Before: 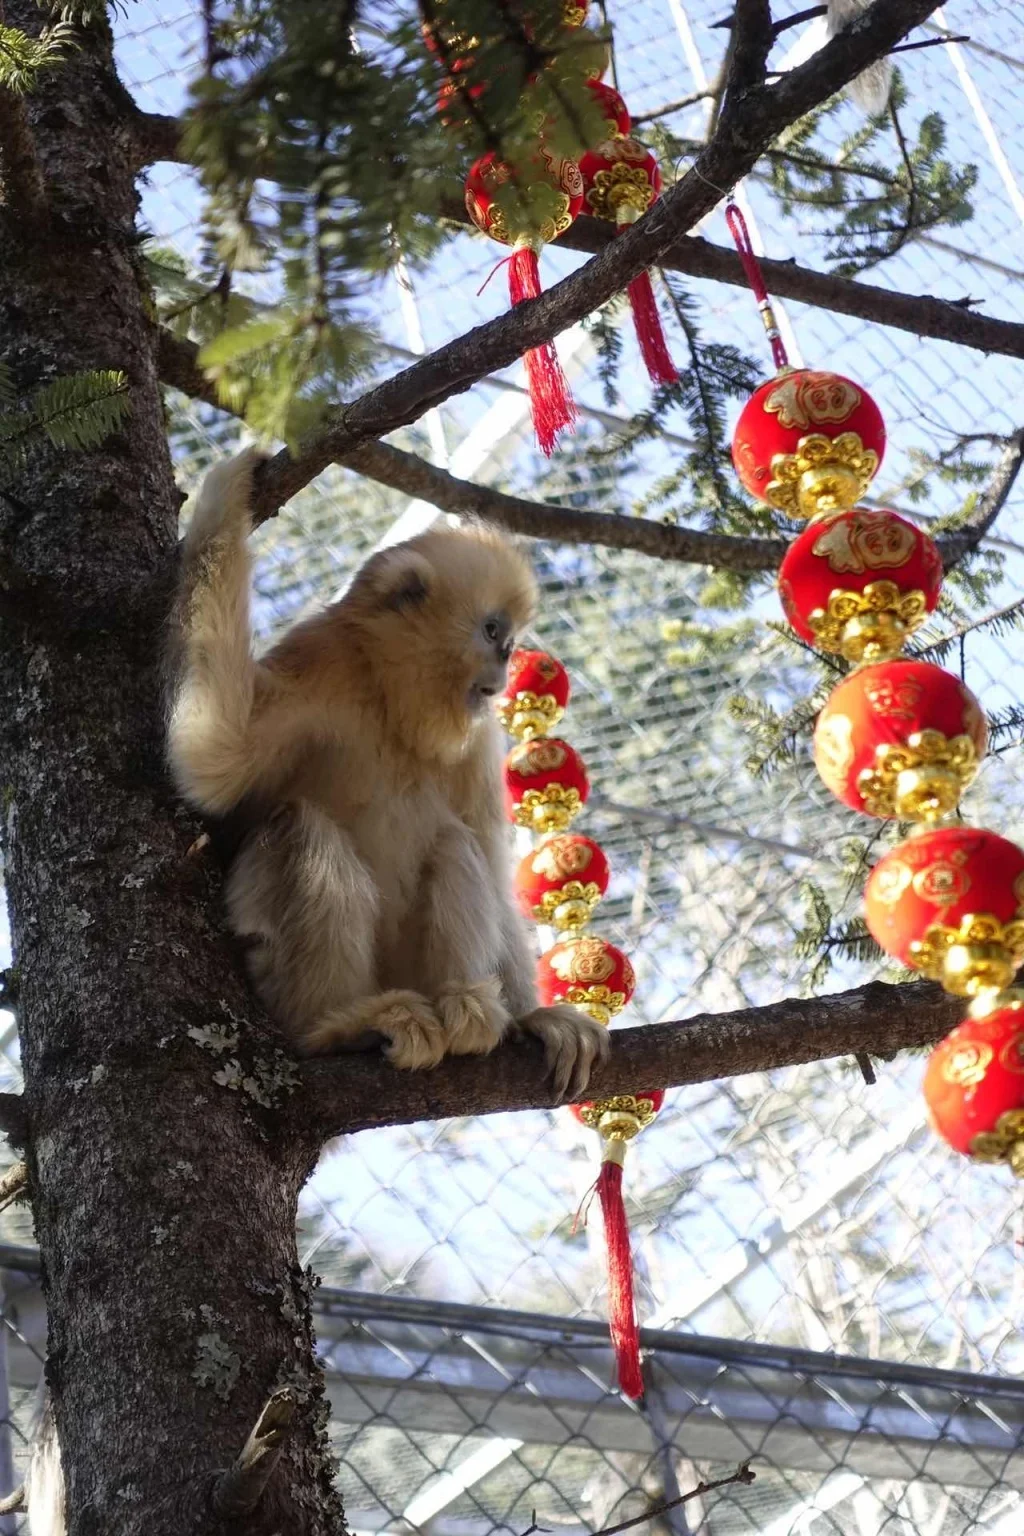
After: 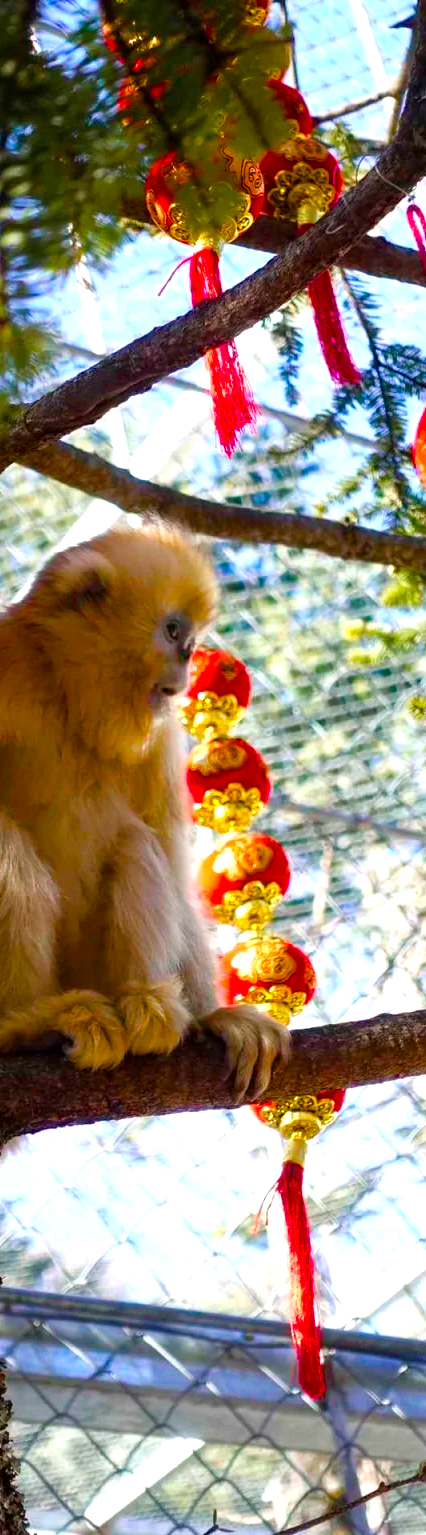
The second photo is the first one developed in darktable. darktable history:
color balance rgb: linear chroma grading › shadows 10%, linear chroma grading › highlights 10%, linear chroma grading › global chroma 15%, linear chroma grading › mid-tones 15%, perceptual saturation grading › global saturation 40%, perceptual saturation grading › highlights -25%, perceptual saturation grading › mid-tones 35%, perceptual saturation grading › shadows 35%, perceptual brilliance grading › global brilliance 11.29%, global vibrance 11.29%
crop: left 31.229%, right 27.105%
